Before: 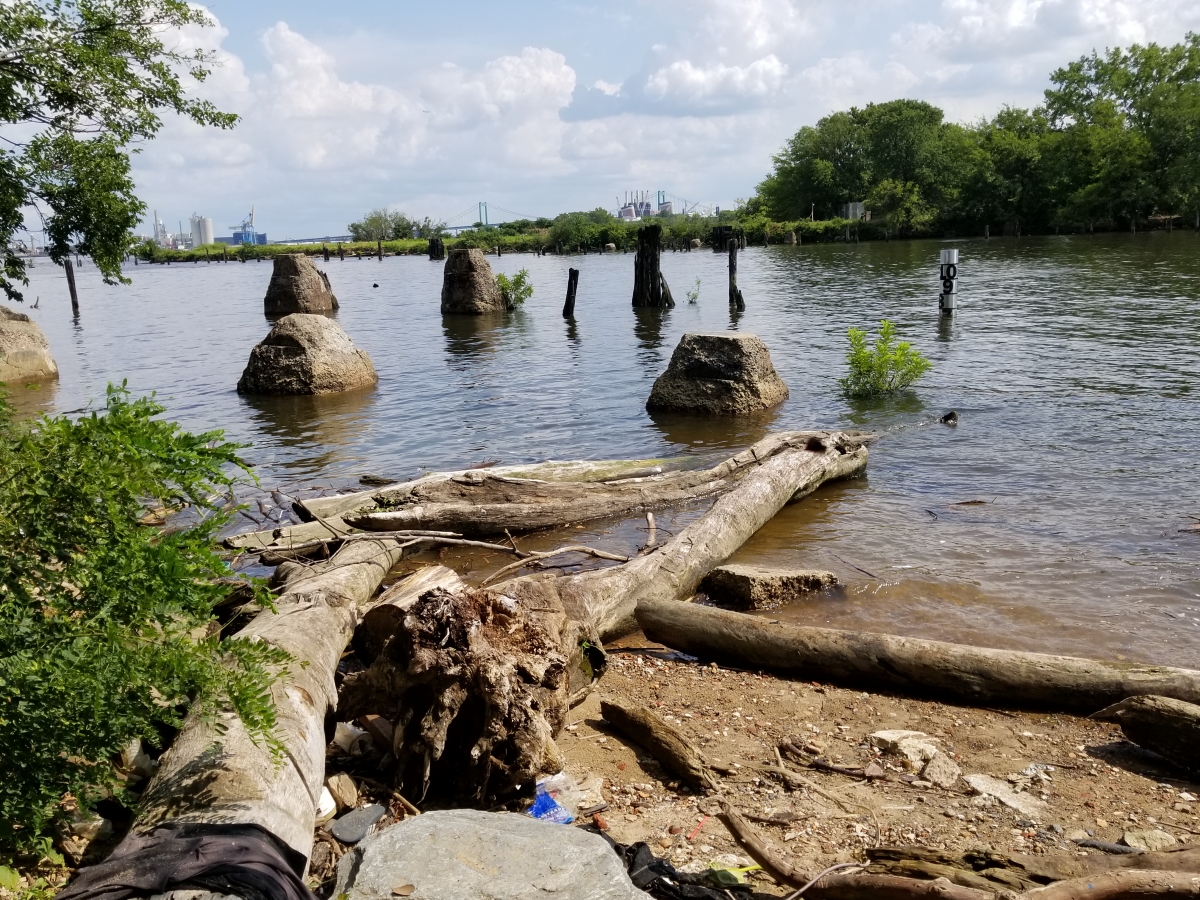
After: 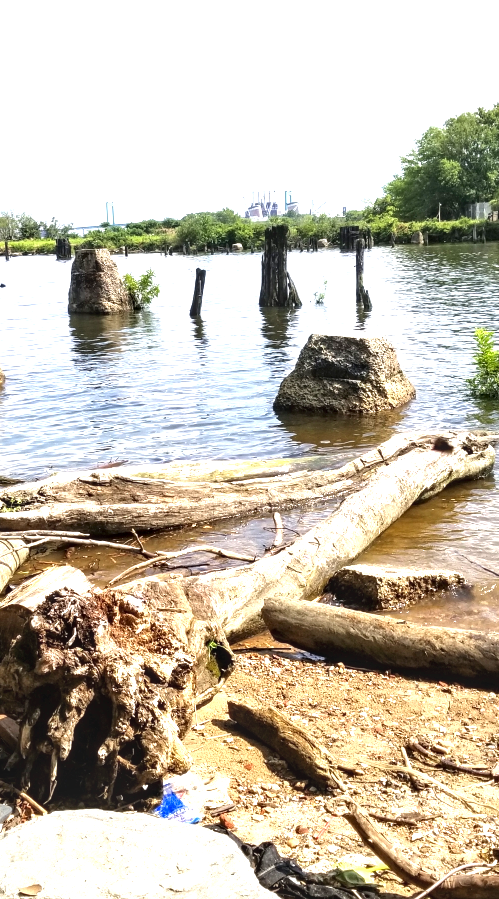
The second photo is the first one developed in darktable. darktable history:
crop: left 31.13%, right 27.227%
exposure: black level correction 0, exposure 1.444 EV, compensate highlight preservation false
local contrast: detail 130%
